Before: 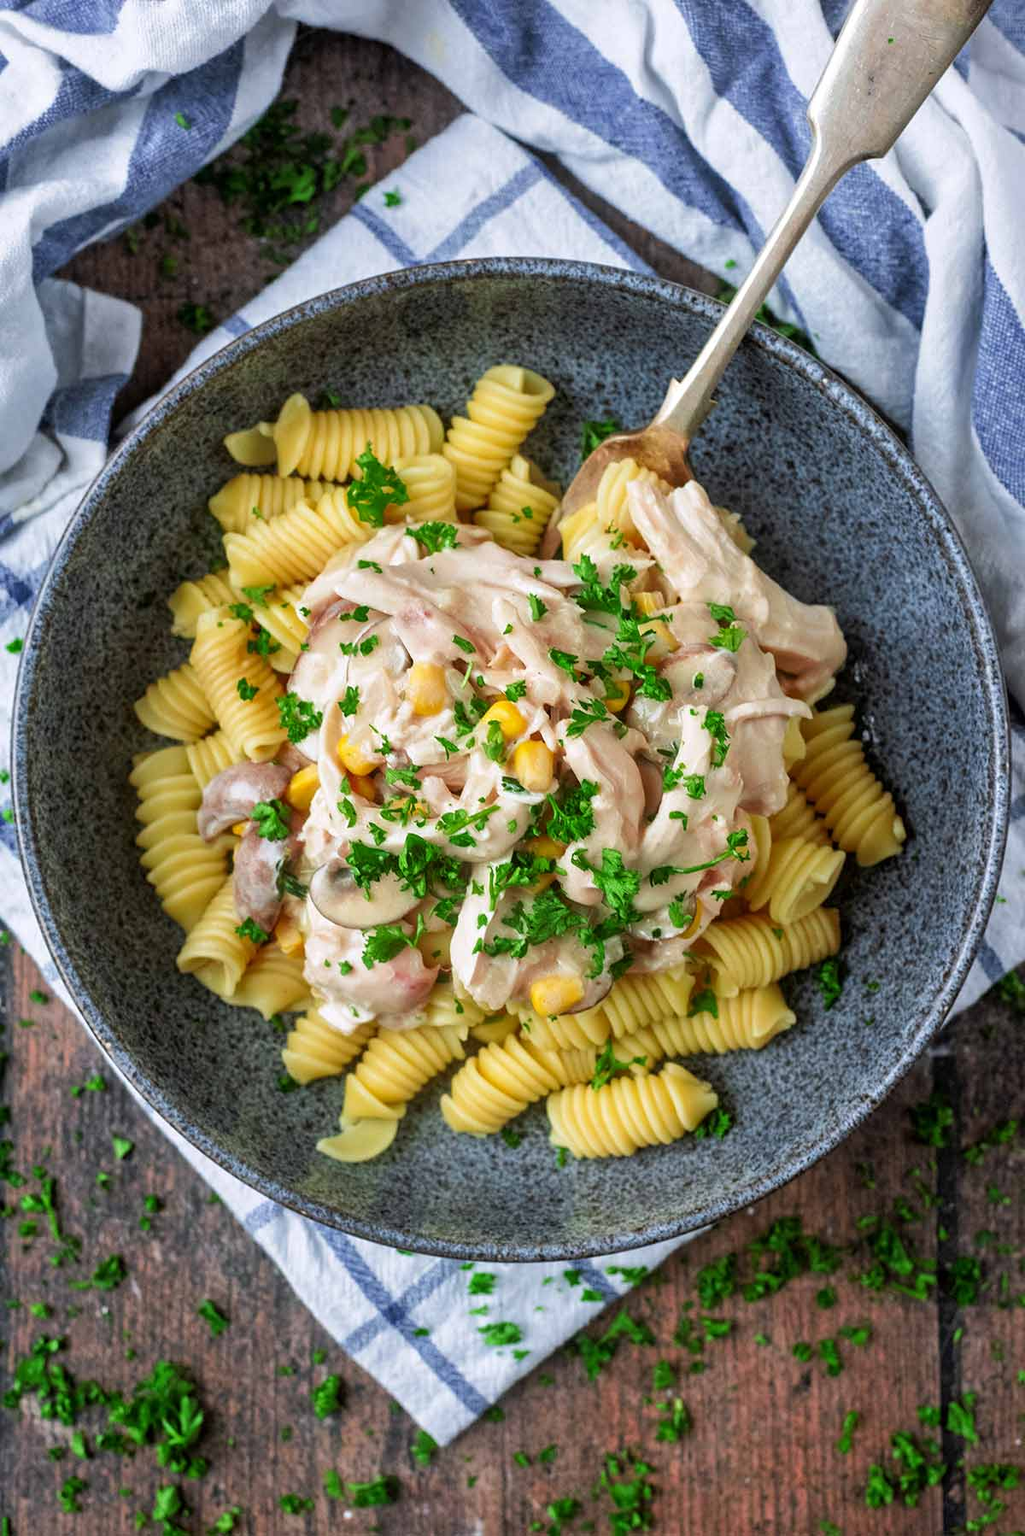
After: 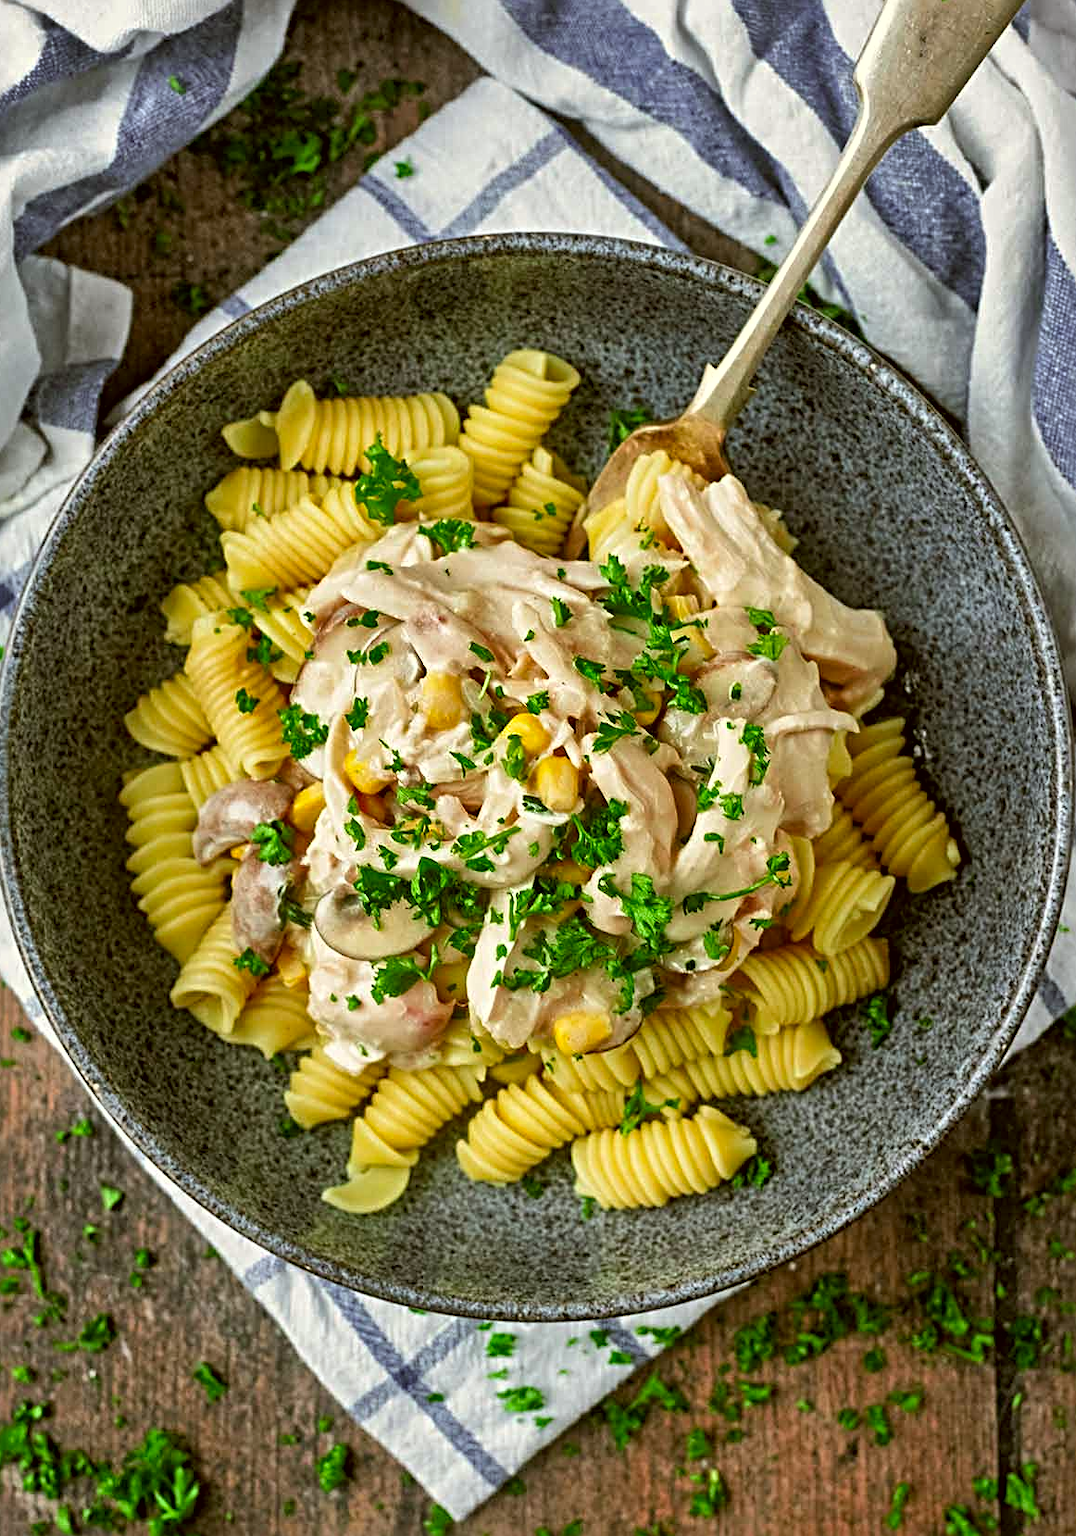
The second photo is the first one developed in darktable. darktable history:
shadows and highlights: shadows 30.61, highlights -62.84, soften with gaussian
crop: left 1.987%, top 2.79%, right 1.037%, bottom 4.889%
sharpen: radius 4.931
color correction: highlights a* -1.76, highlights b* 10.5, shadows a* 0.276, shadows b* 18.99
